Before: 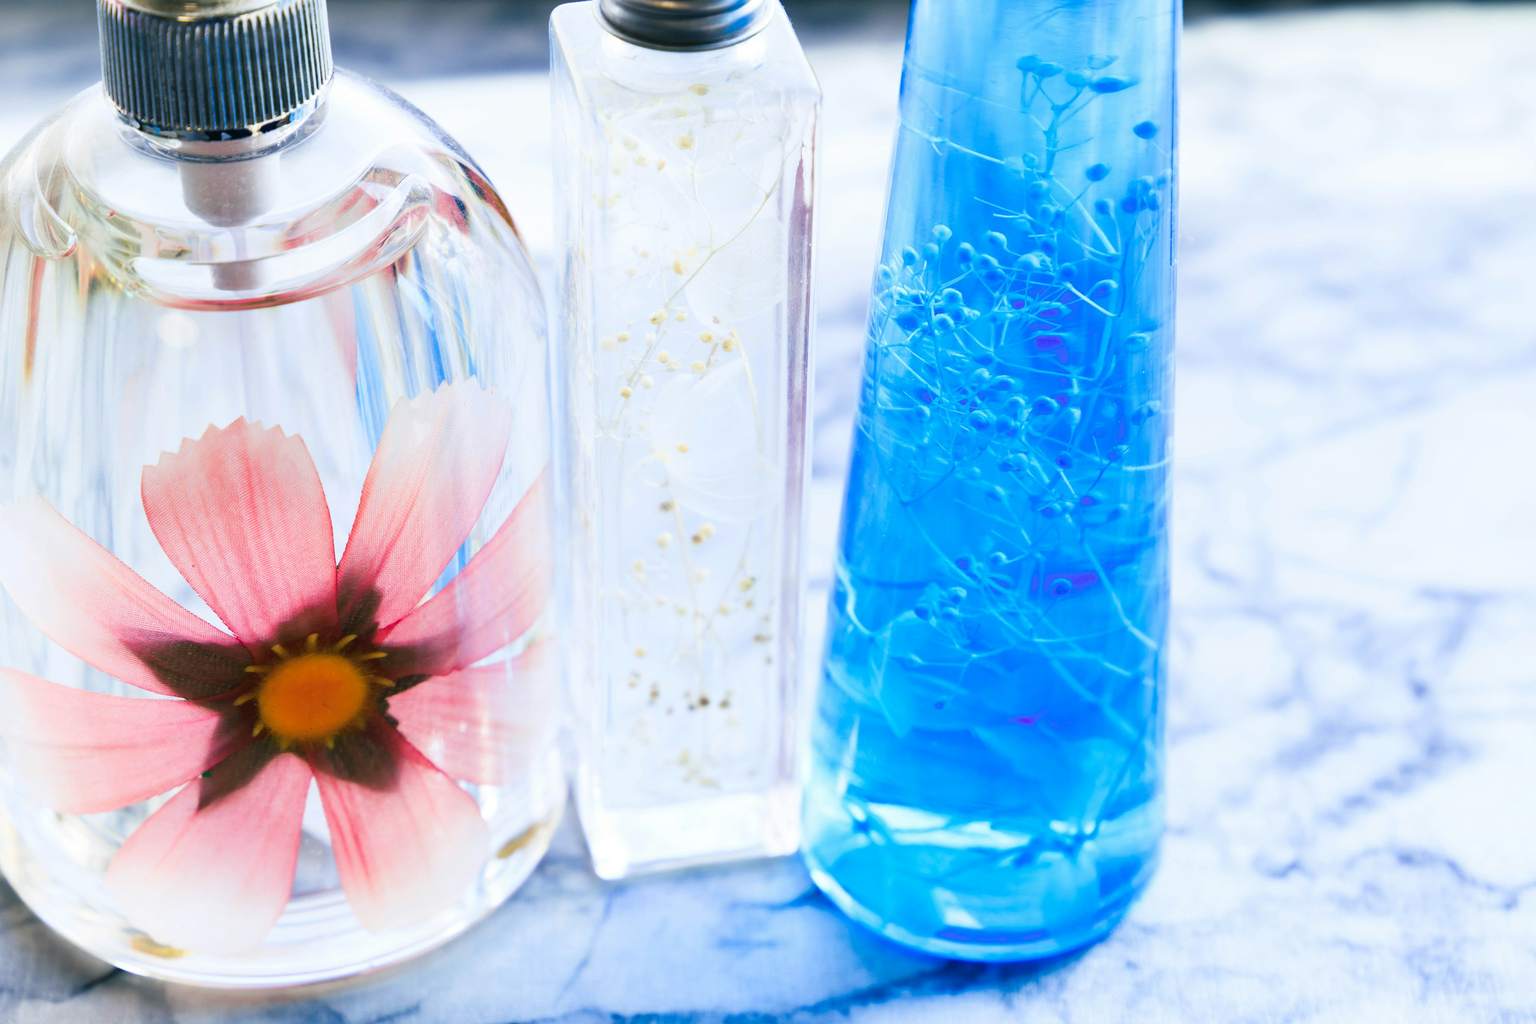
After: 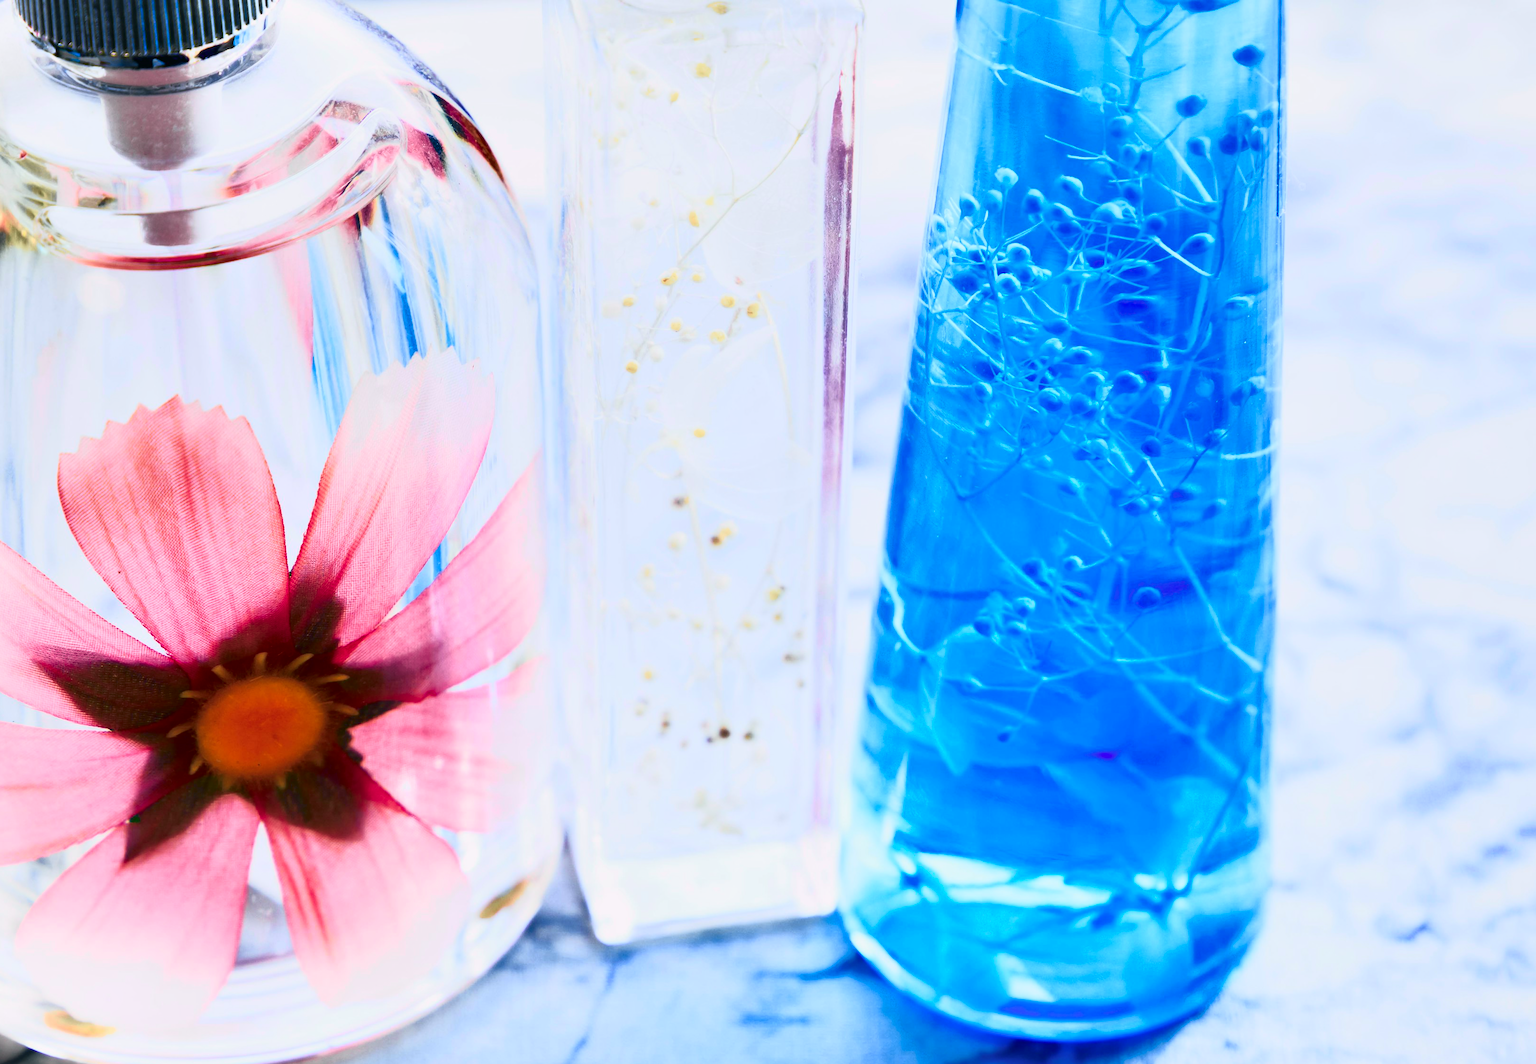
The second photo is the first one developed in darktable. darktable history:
tone curve: curves: ch0 [(0, 0) (0.105, 0.068) (0.195, 0.162) (0.283, 0.283) (0.384, 0.404) (0.485, 0.531) (0.638, 0.681) (0.795, 0.879) (1, 0.977)]; ch1 [(0, 0) (0.161, 0.092) (0.35, 0.33) (0.379, 0.401) (0.456, 0.469) (0.498, 0.506) (0.521, 0.549) (0.58, 0.624) (0.635, 0.671) (1, 1)]; ch2 [(0, 0) (0.371, 0.362) (0.437, 0.437) (0.483, 0.484) (0.53, 0.515) (0.56, 0.58) (0.622, 0.606) (1, 1)], color space Lab, independent channels
crop: left 6.056%, top 8.158%, right 9.538%, bottom 4.054%
contrast brightness saturation: saturation 0.104
shadows and highlights: radius 336.6, shadows 28.1, soften with gaussian
